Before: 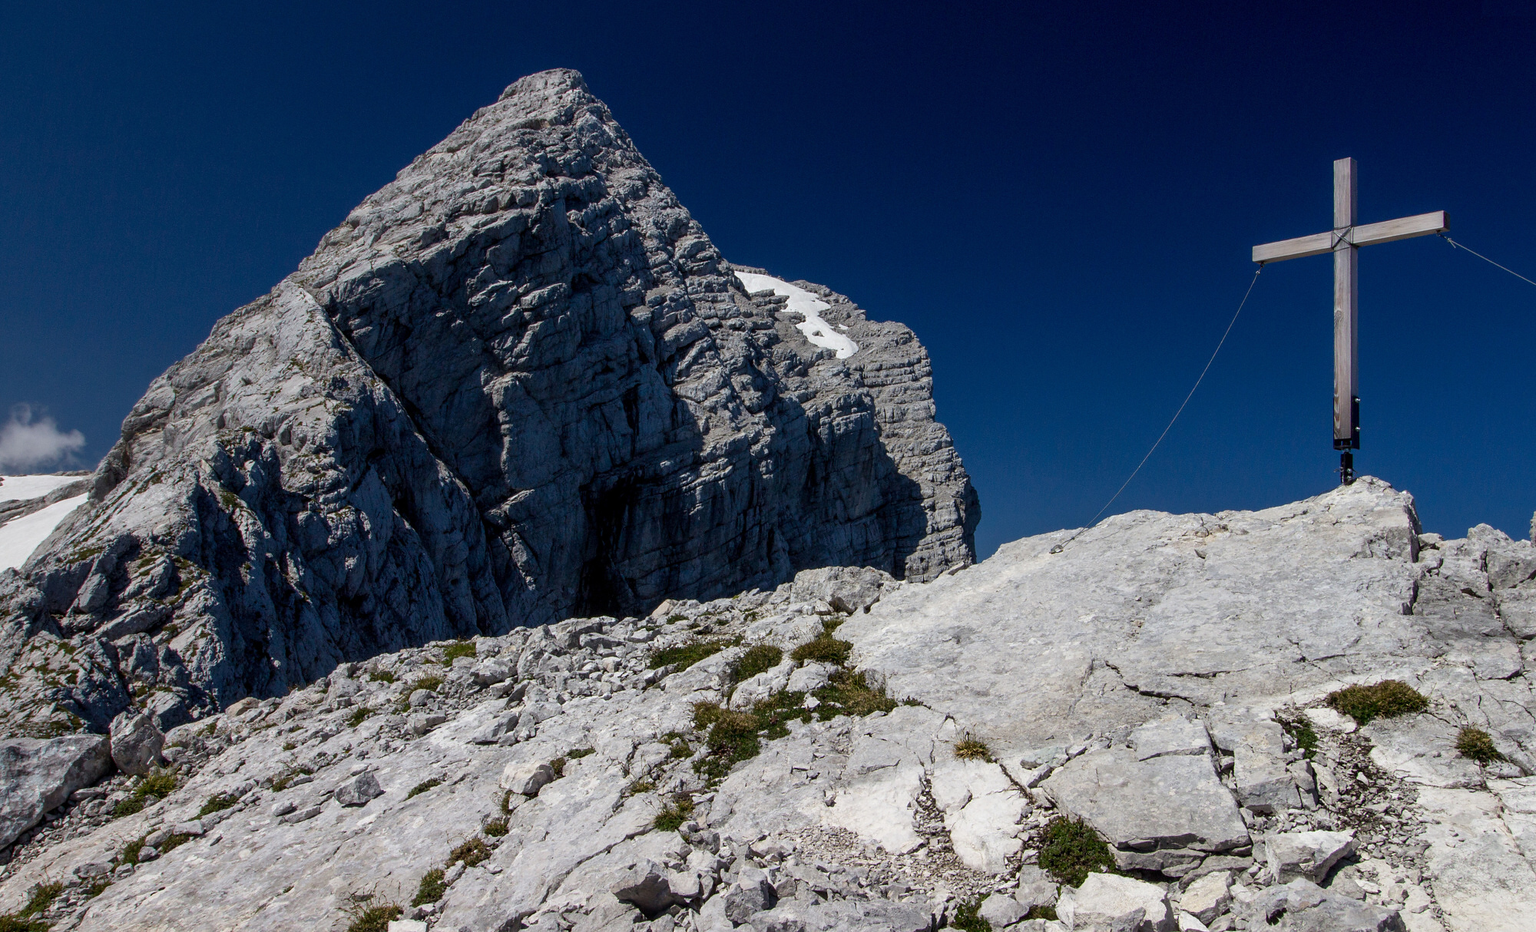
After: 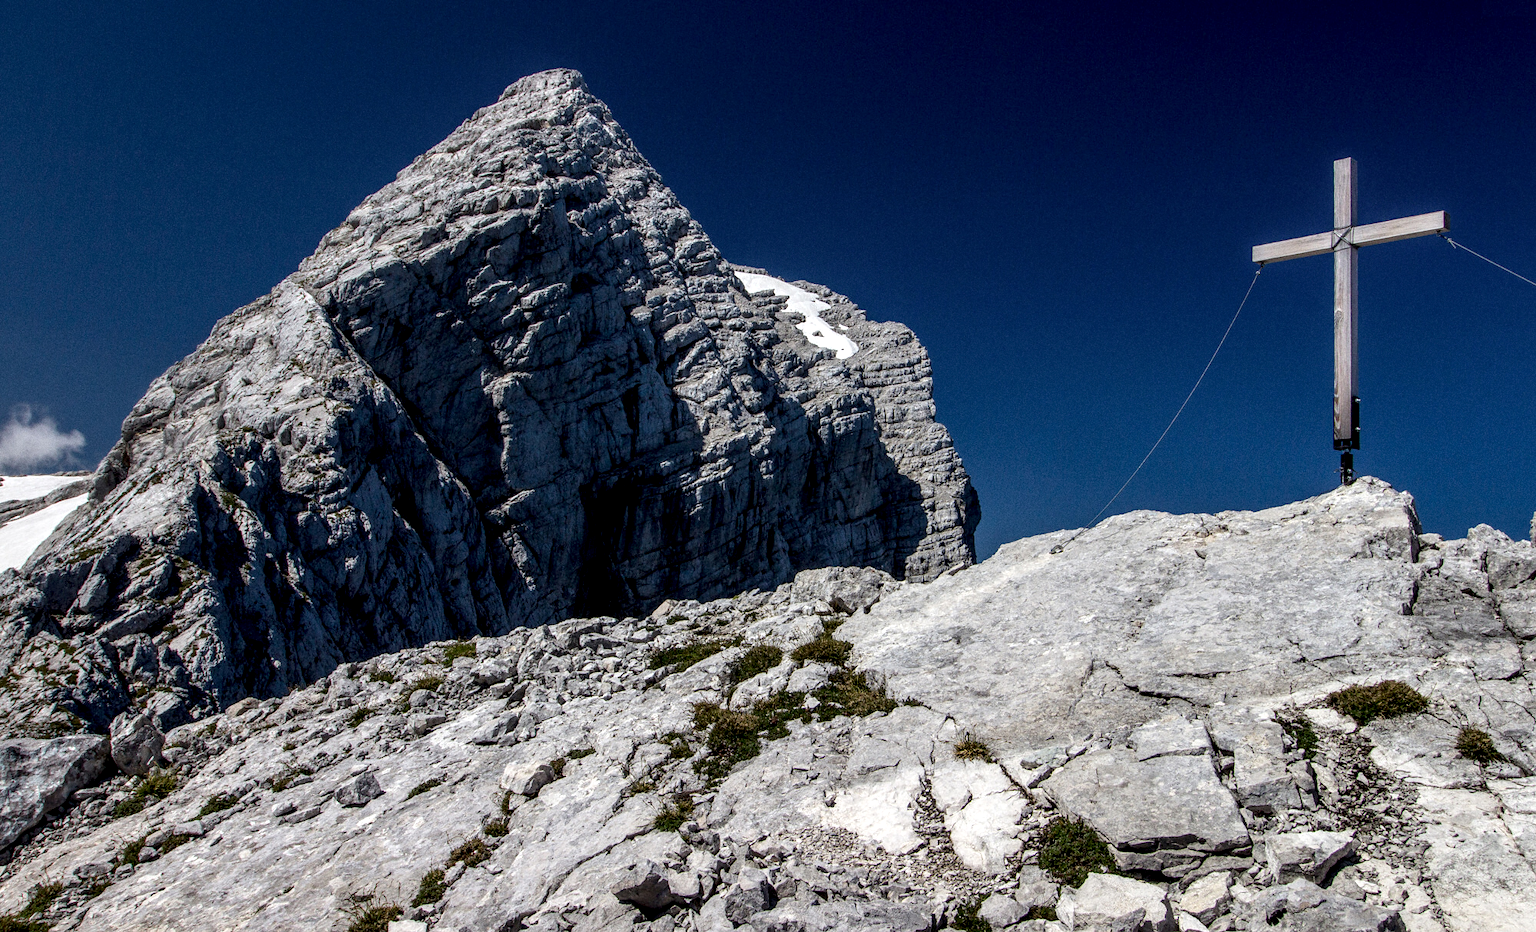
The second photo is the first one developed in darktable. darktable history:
local contrast: highlights 60%, shadows 60%, detail 160%
grain: coarseness 0.09 ISO
